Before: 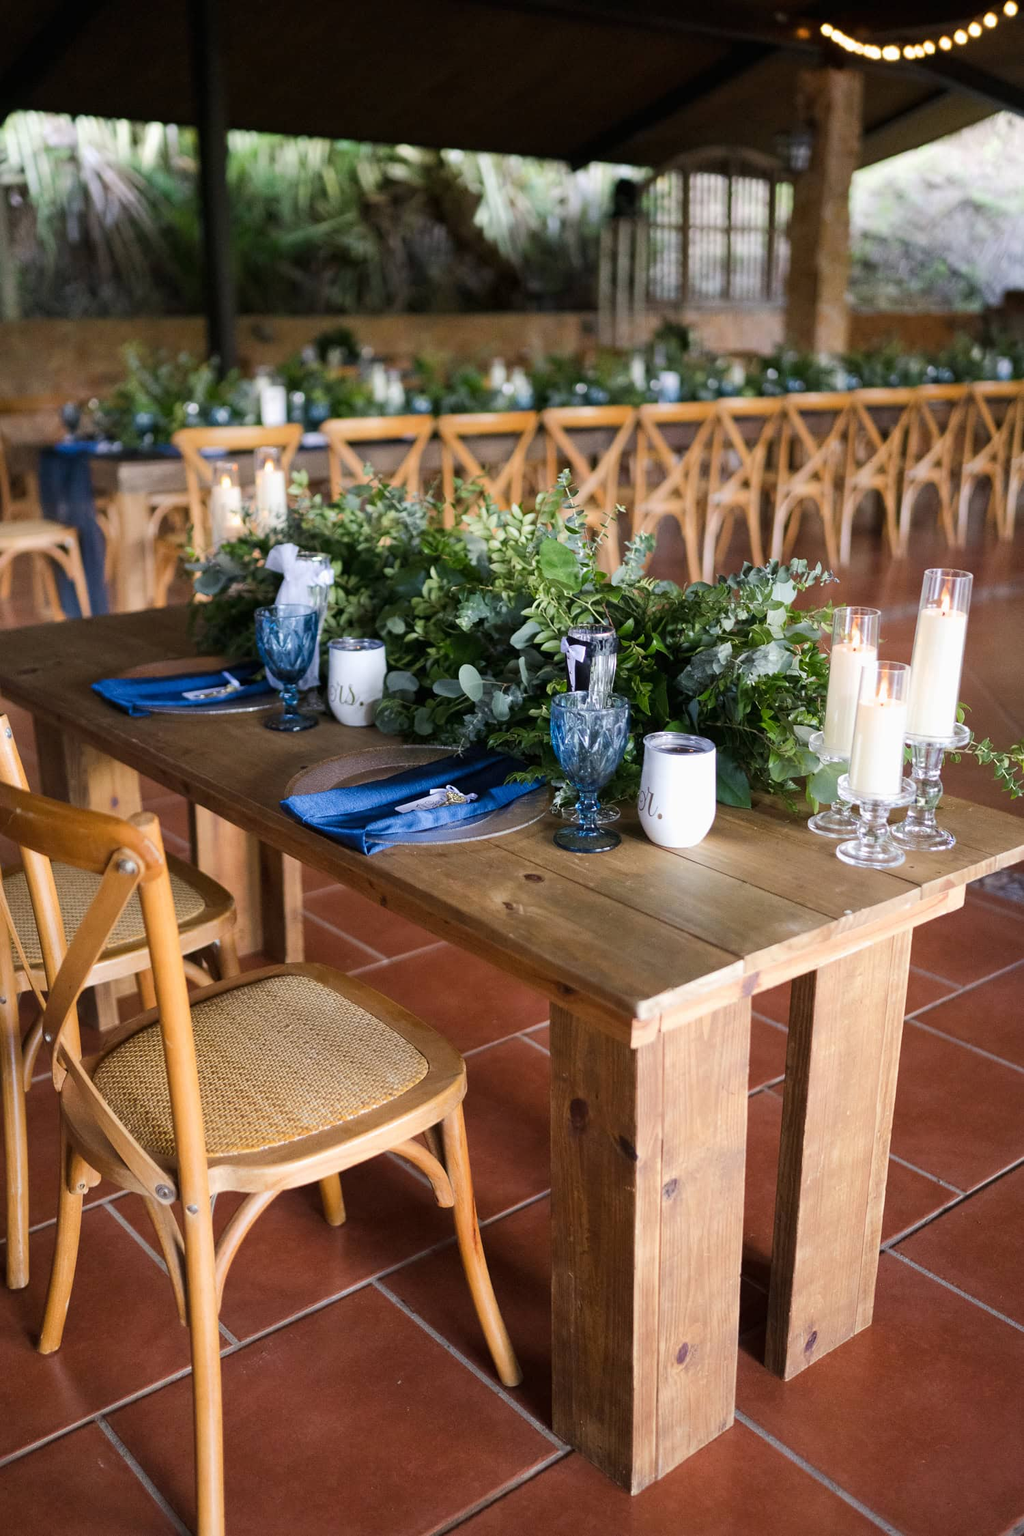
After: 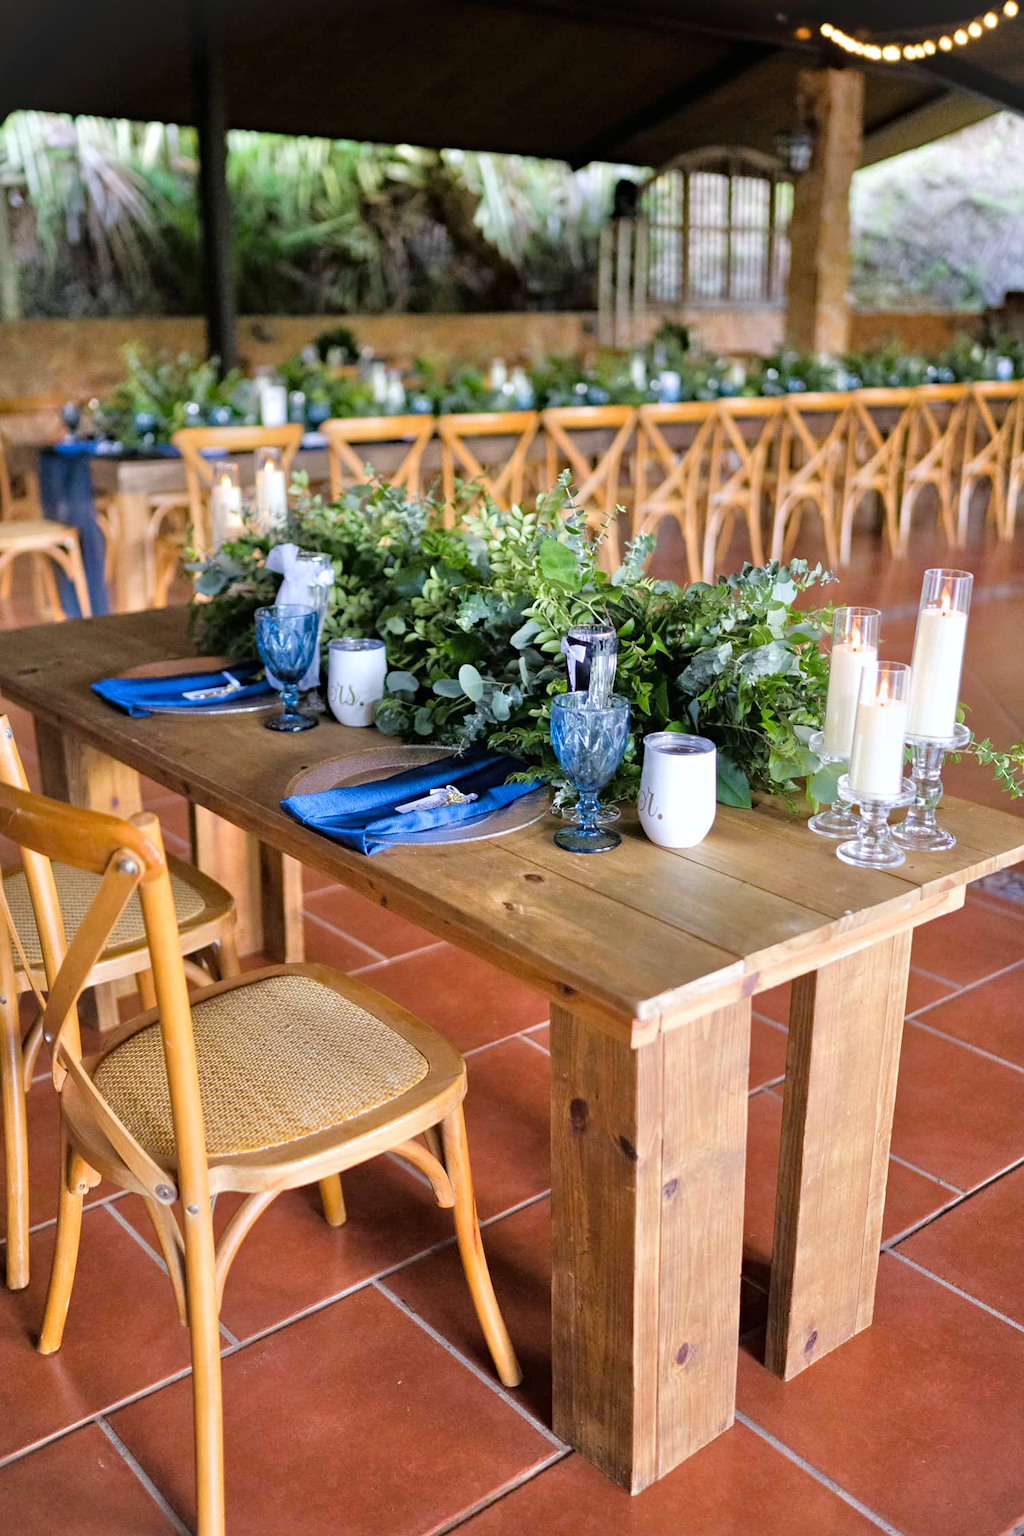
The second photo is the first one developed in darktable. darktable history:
haze removal: compatibility mode true, adaptive false
white balance: red 0.98, blue 1.034
vignetting: fall-off start 100%, brightness 0.05, saturation 0
tone equalizer: -7 EV 0.15 EV, -6 EV 0.6 EV, -5 EV 1.15 EV, -4 EV 1.33 EV, -3 EV 1.15 EV, -2 EV 0.6 EV, -1 EV 0.15 EV, mask exposure compensation -0.5 EV
